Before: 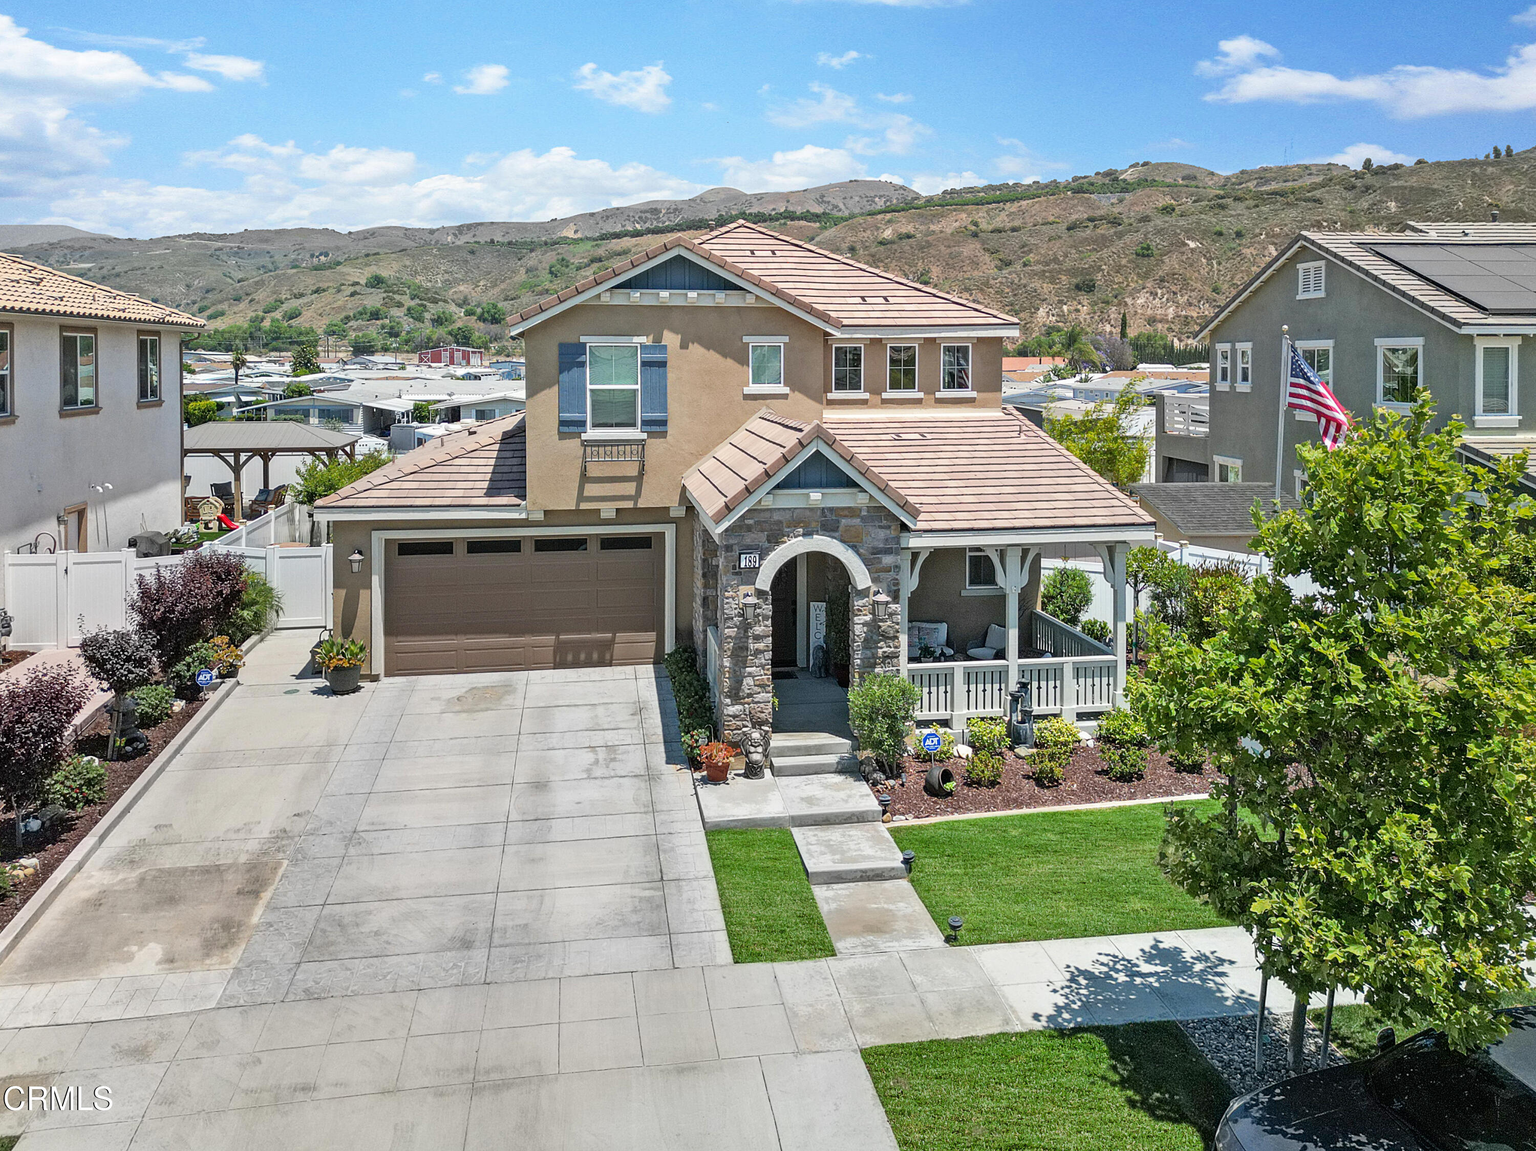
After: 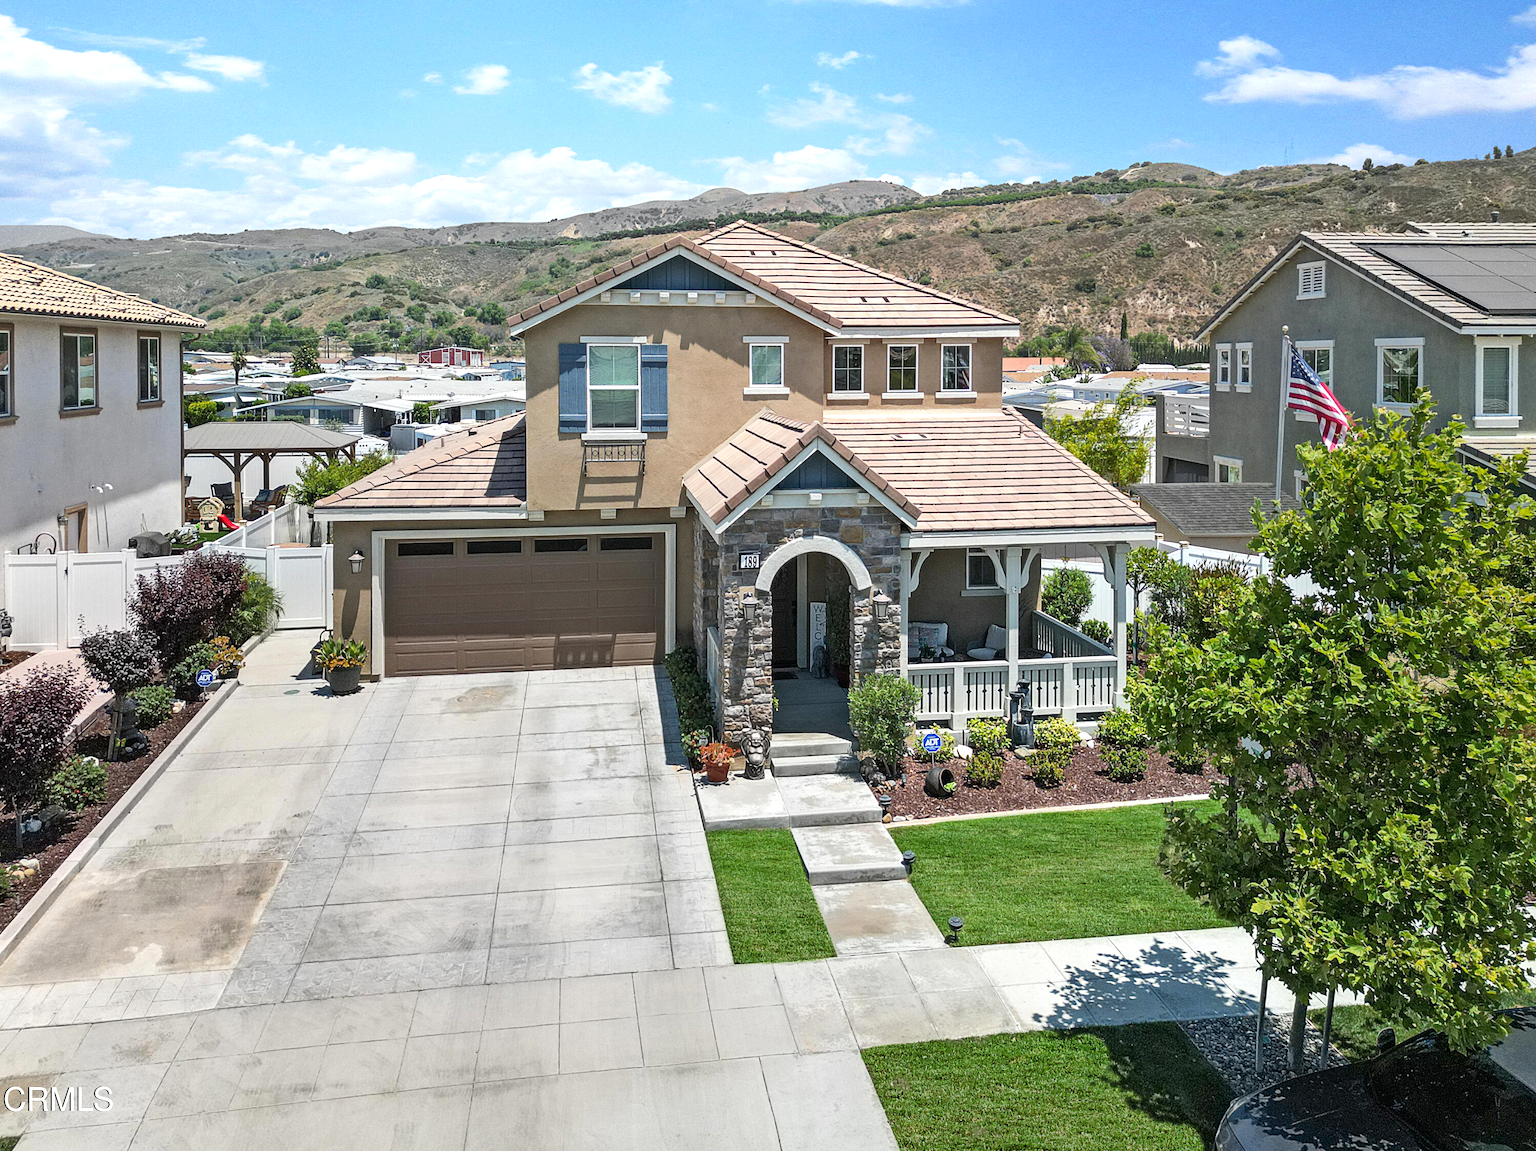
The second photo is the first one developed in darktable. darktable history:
tone equalizer: -8 EV -0.001 EV, -7 EV 0.002 EV, -6 EV -0.005 EV, -5 EV -0.015 EV, -4 EV -0.067 EV, -3 EV -0.22 EV, -2 EV -0.253 EV, -1 EV 0.092 EV, +0 EV 0.274 EV
